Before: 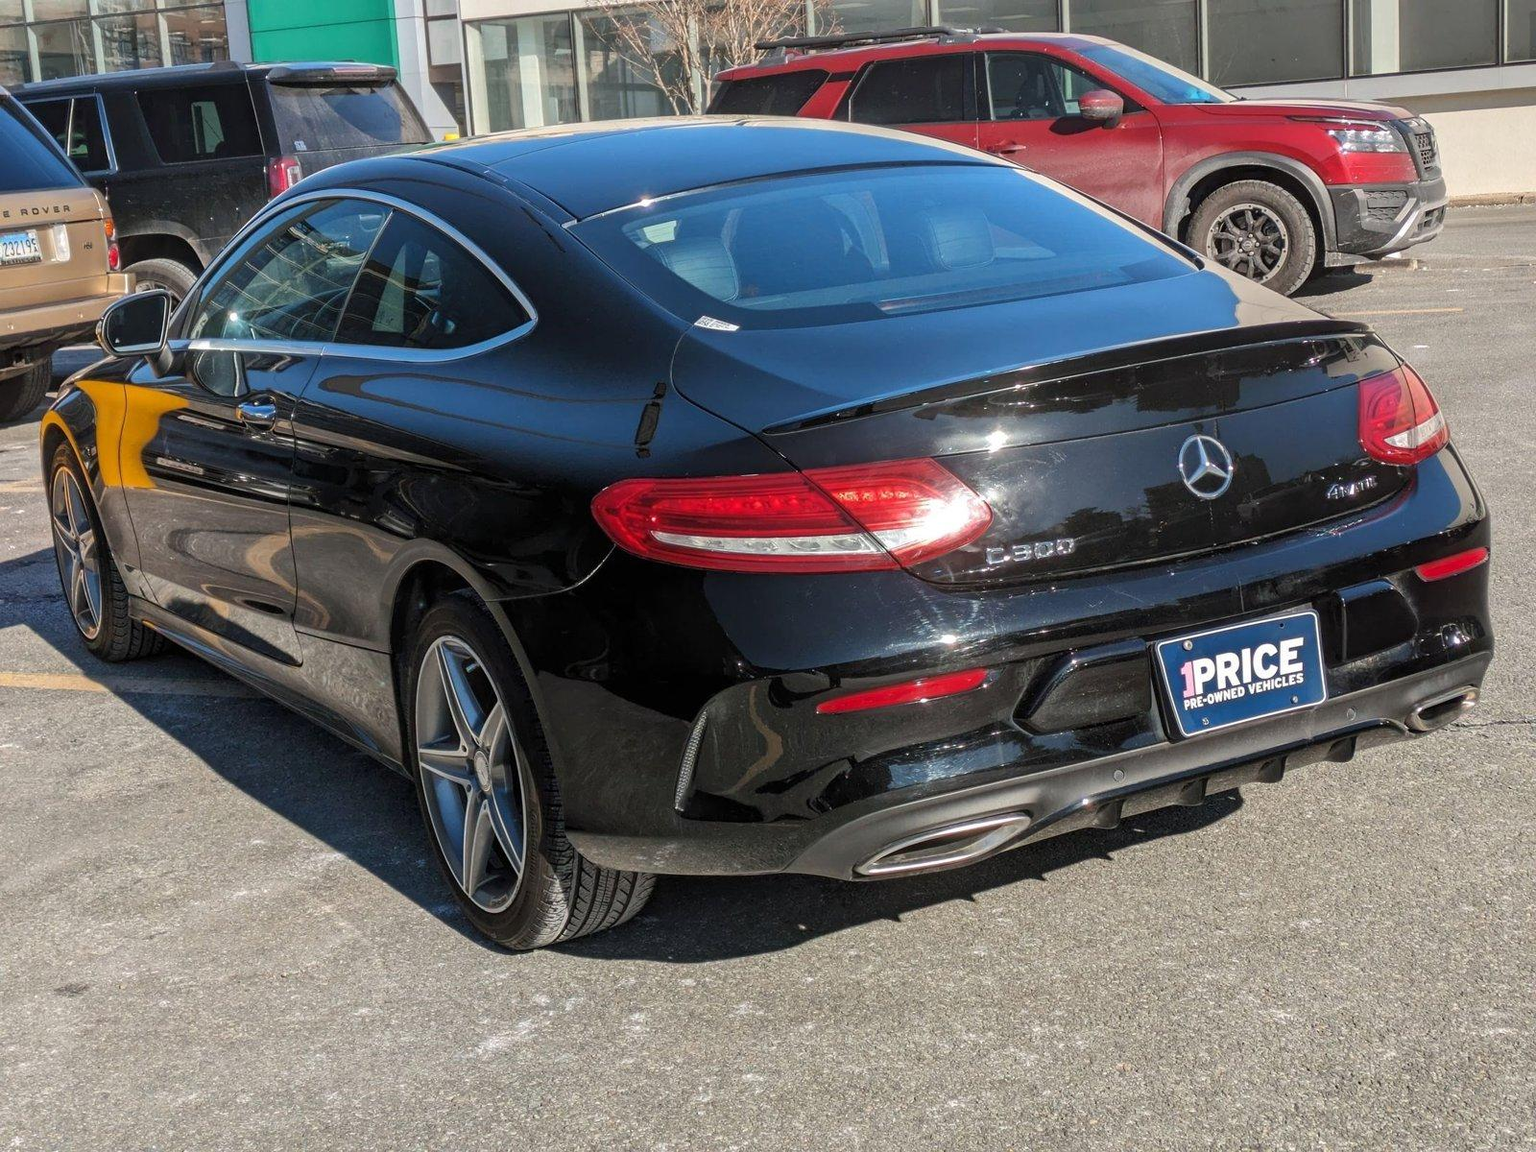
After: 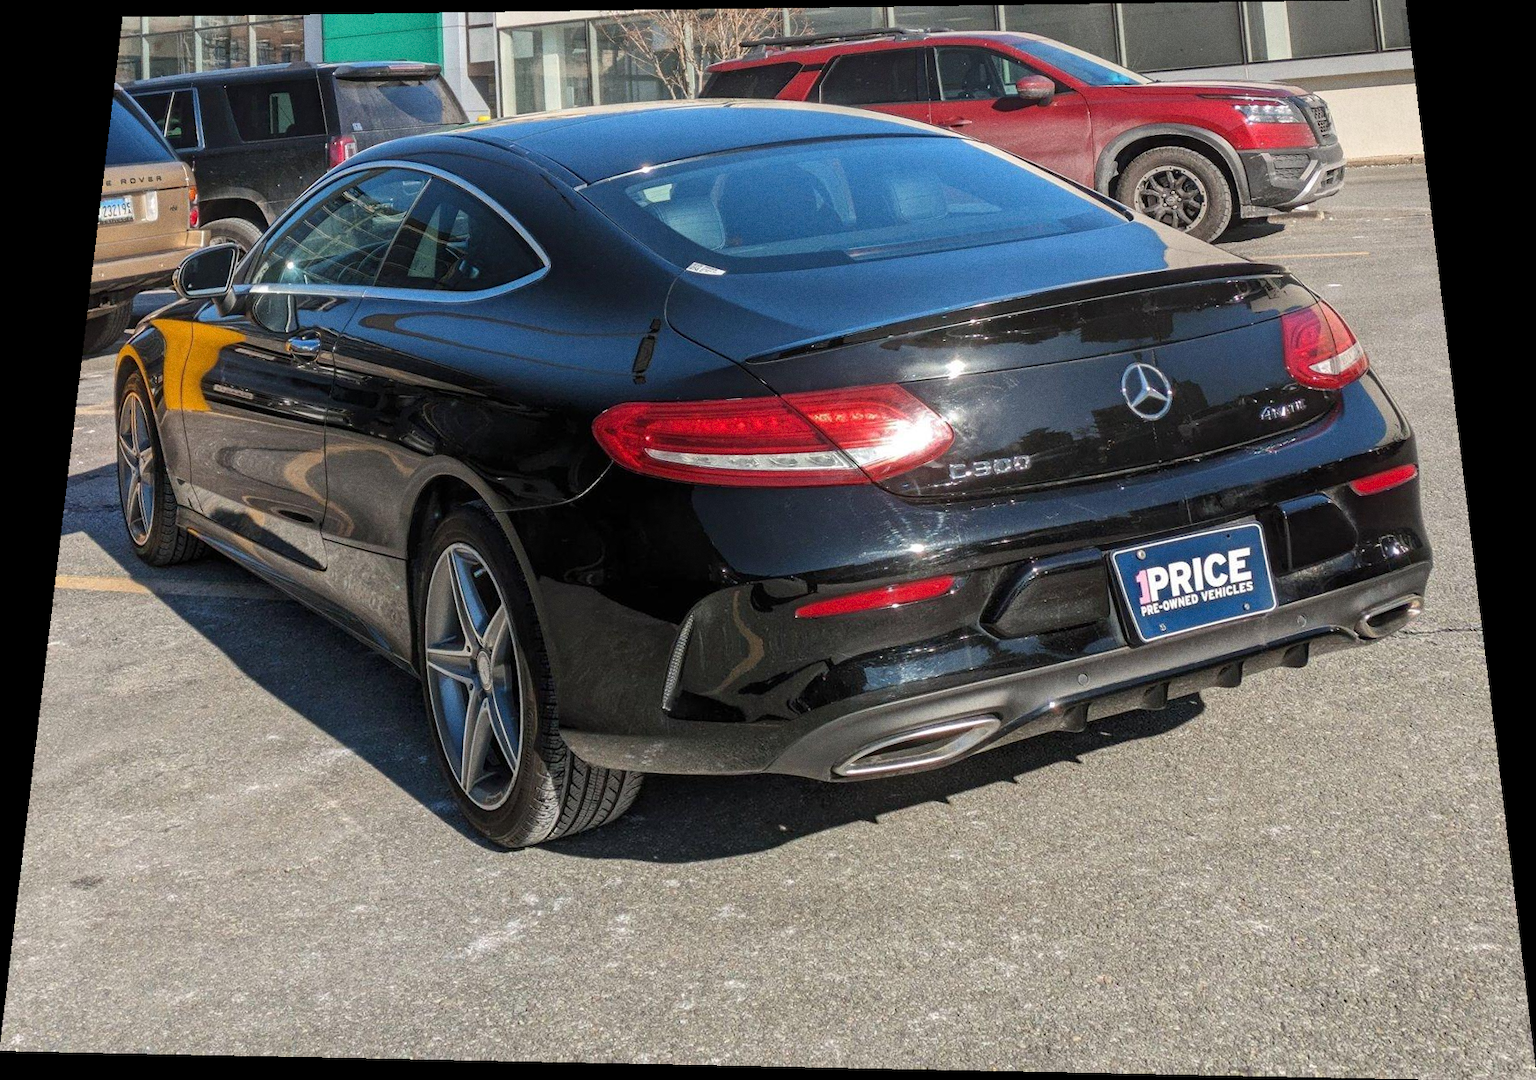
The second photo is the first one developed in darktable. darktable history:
grain: coarseness 0.47 ISO
rotate and perspective: rotation 0.128°, lens shift (vertical) -0.181, lens shift (horizontal) -0.044, shear 0.001, automatic cropping off
